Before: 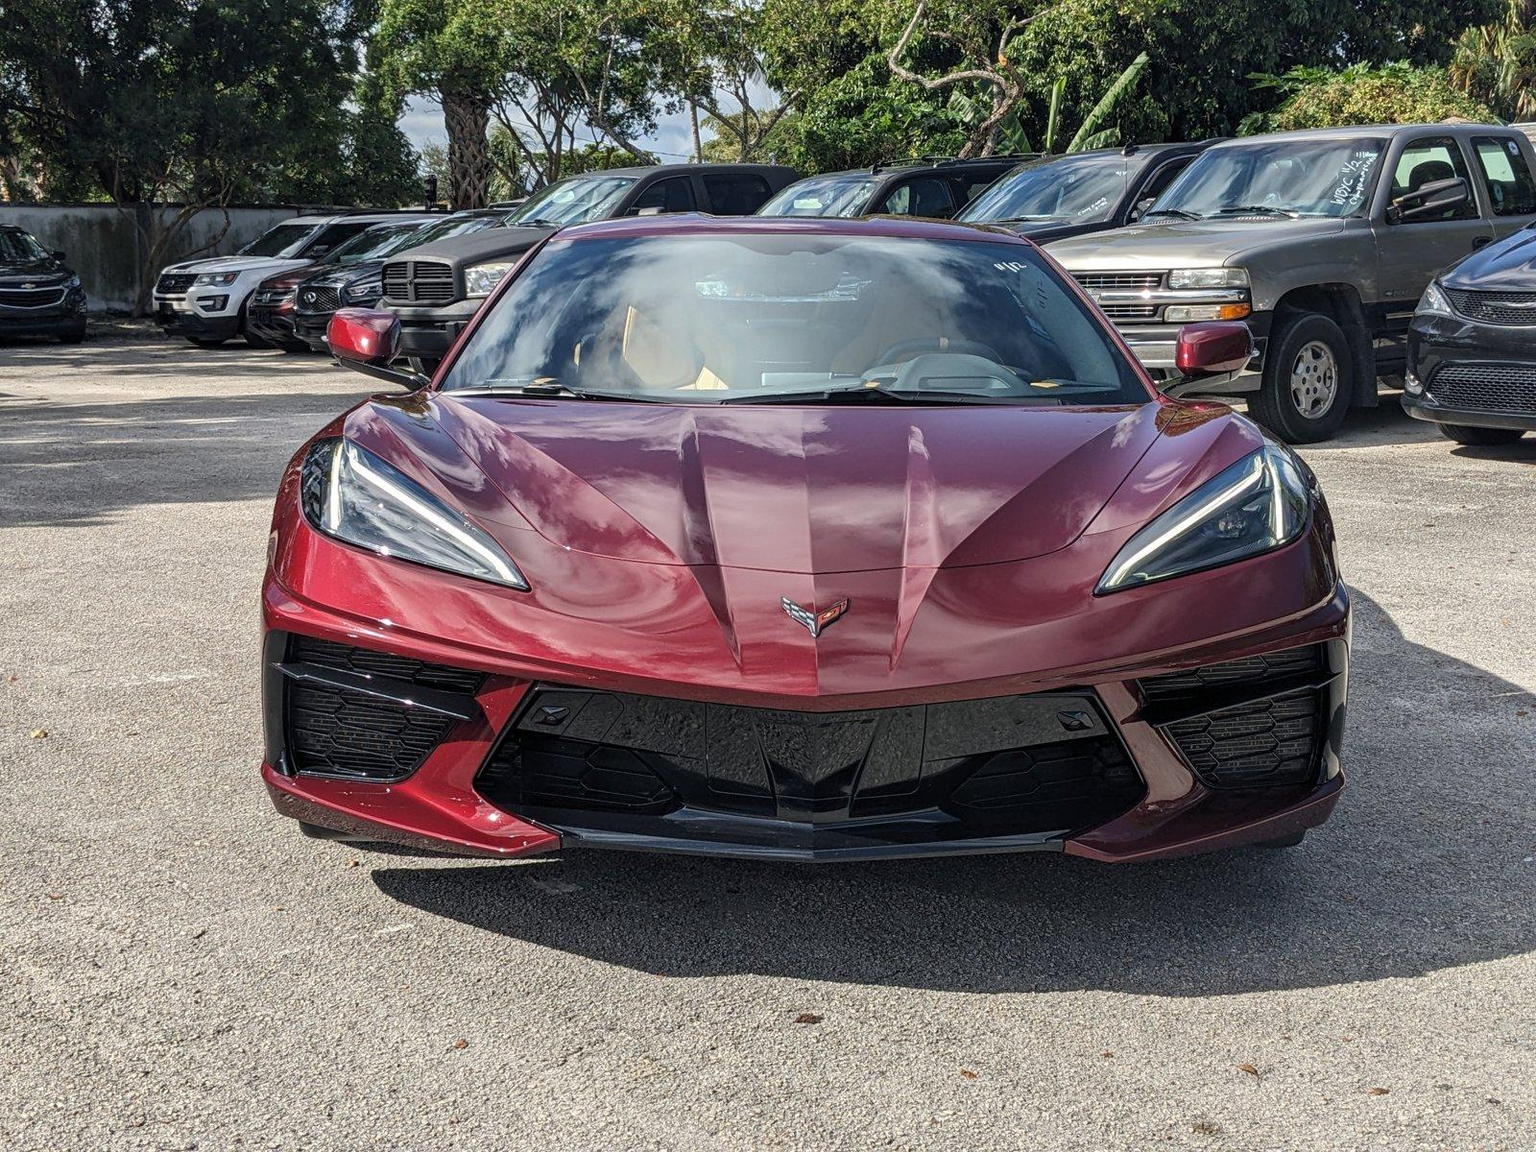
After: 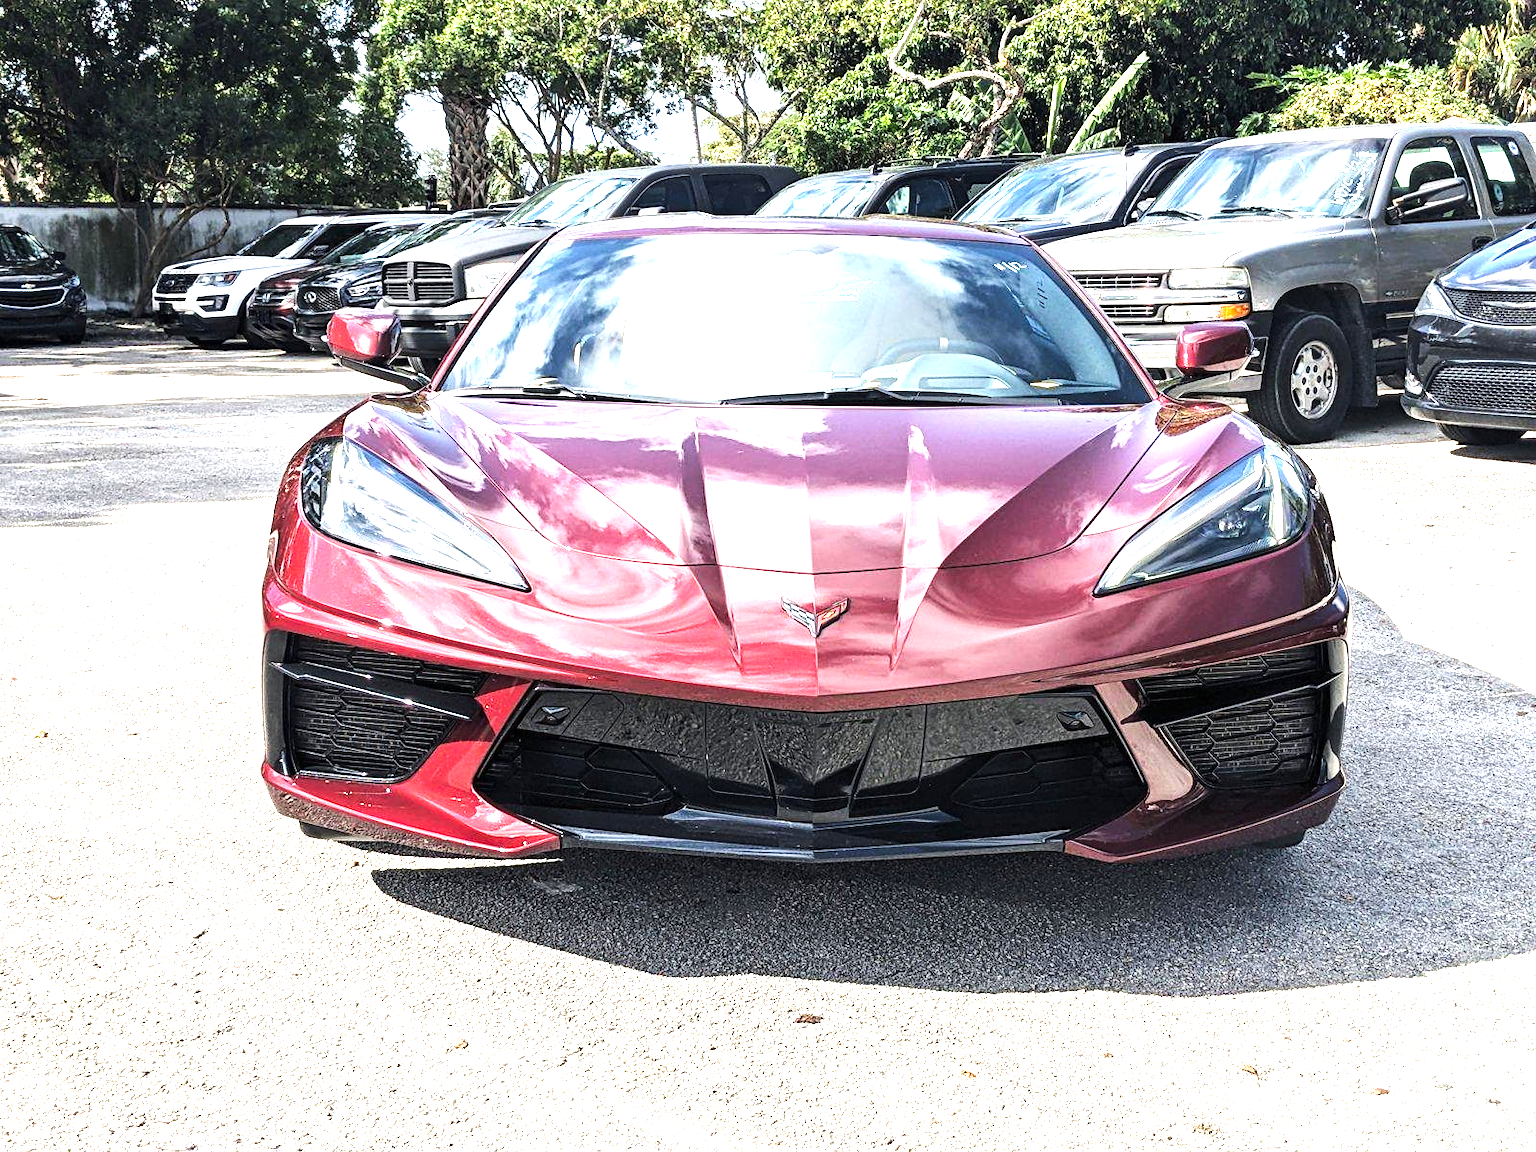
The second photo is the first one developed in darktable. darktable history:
tone equalizer: -8 EV -0.768 EV, -7 EV -0.725 EV, -6 EV -0.561 EV, -5 EV -0.398 EV, -3 EV 0.388 EV, -2 EV 0.6 EV, -1 EV 0.685 EV, +0 EV 0.741 EV, edges refinement/feathering 500, mask exposure compensation -1.57 EV, preserve details no
exposure: black level correction 0, exposure 1.452 EV, compensate exposure bias true, compensate highlight preservation false
tone curve: curves: ch0 [(0, 0) (0.265, 0.253) (0.732, 0.751) (1, 1)], preserve colors none
